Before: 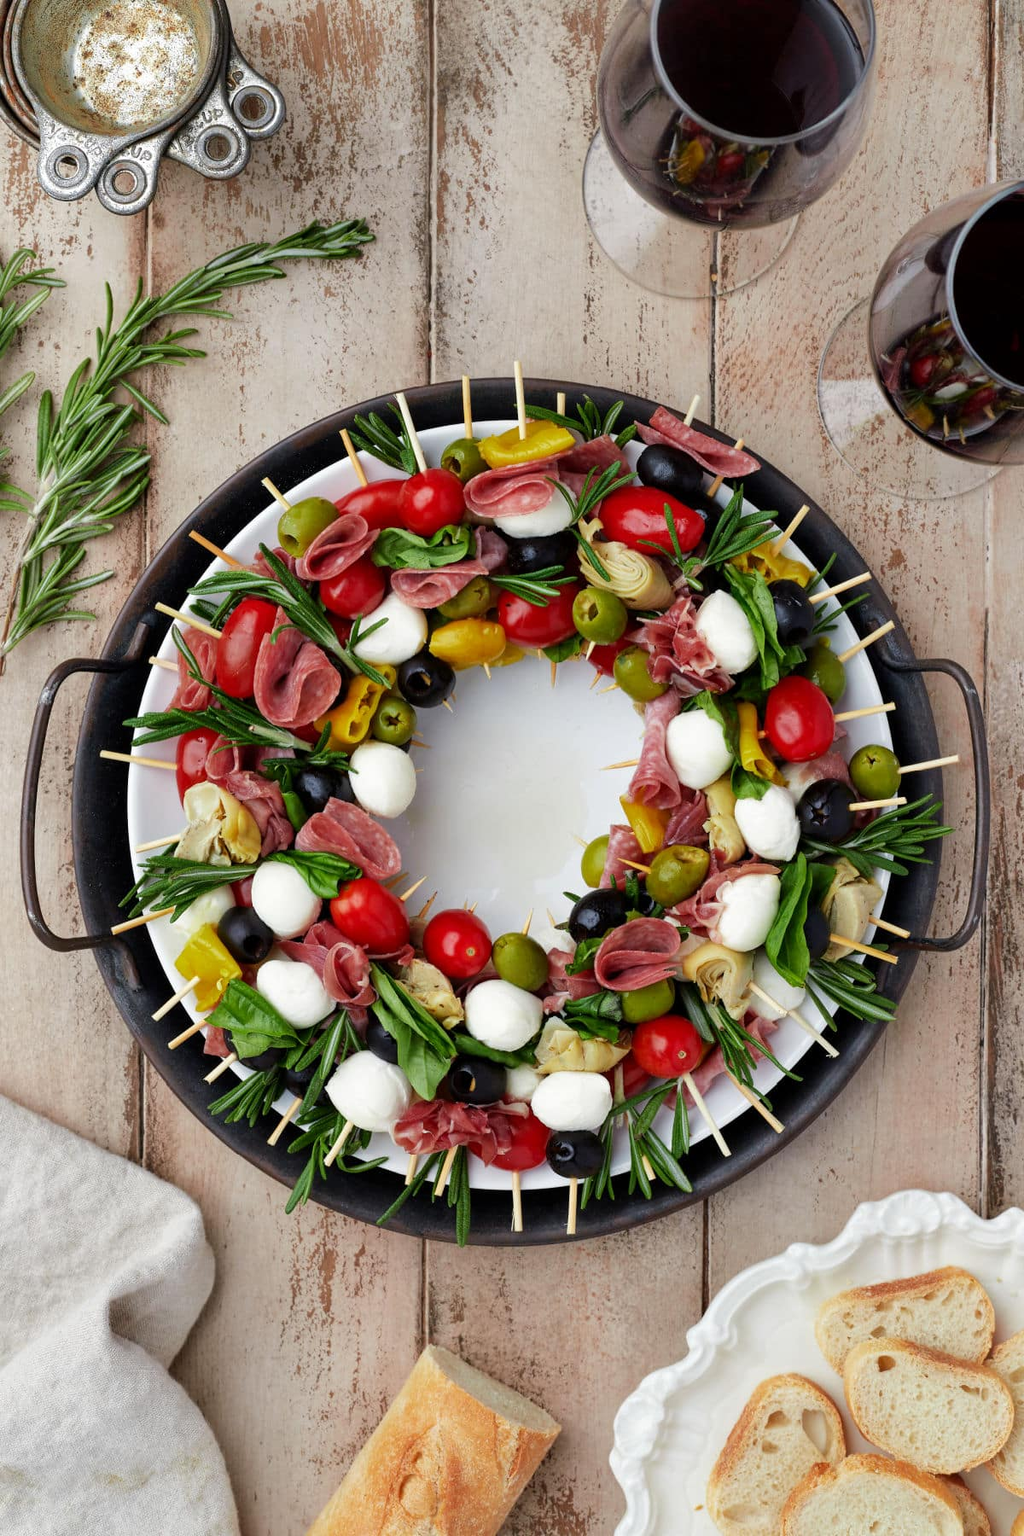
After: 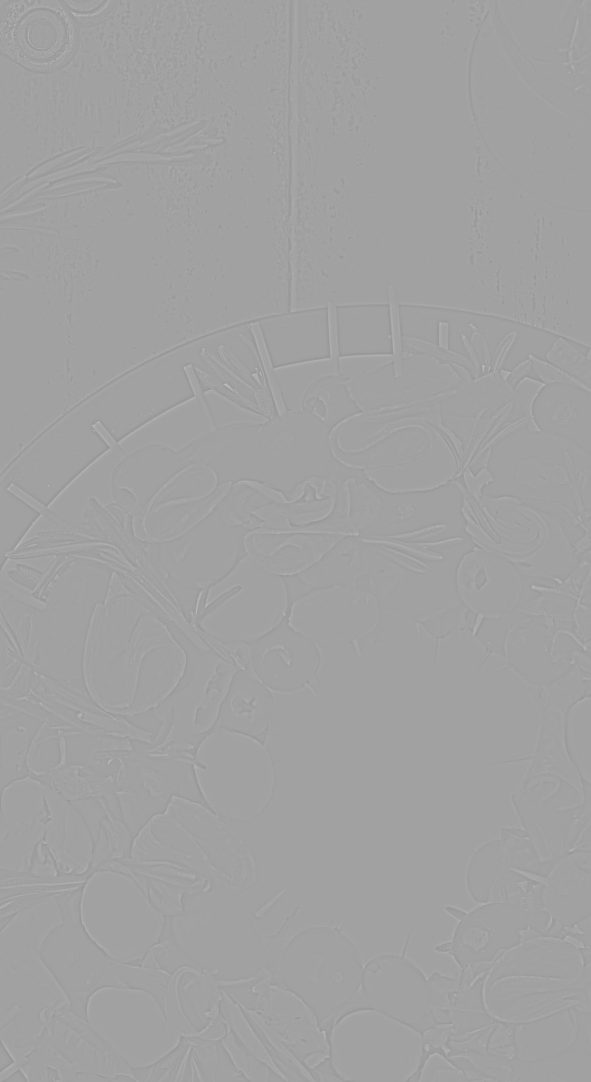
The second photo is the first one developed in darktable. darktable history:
highpass: sharpness 5.84%, contrast boost 8.44%
sharpen: on, module defaults
crop: left 17.835%, top 7.675%, right 32.881%, bottom 32.213%
tone curve: curves: ch0 [(0, 0) (0.003, 0.6) (0.011, 0.6) (0.025, 0.601) (0.044, 0.601) (0.069, 0.601) (0.1, 0.601) (0.136, 0.602) (0.177, 0.605) (0.224, 0.609) (0.277, 0.615) (0.335, 0.625) (0.399, 0.633) (0.468, 0.654) (0.543, 0.676) (0.623, 0.71) (0.709, 0.753) (0.801, 0.802) (0.898, 0.85) (1, 1)], preserve colors none
